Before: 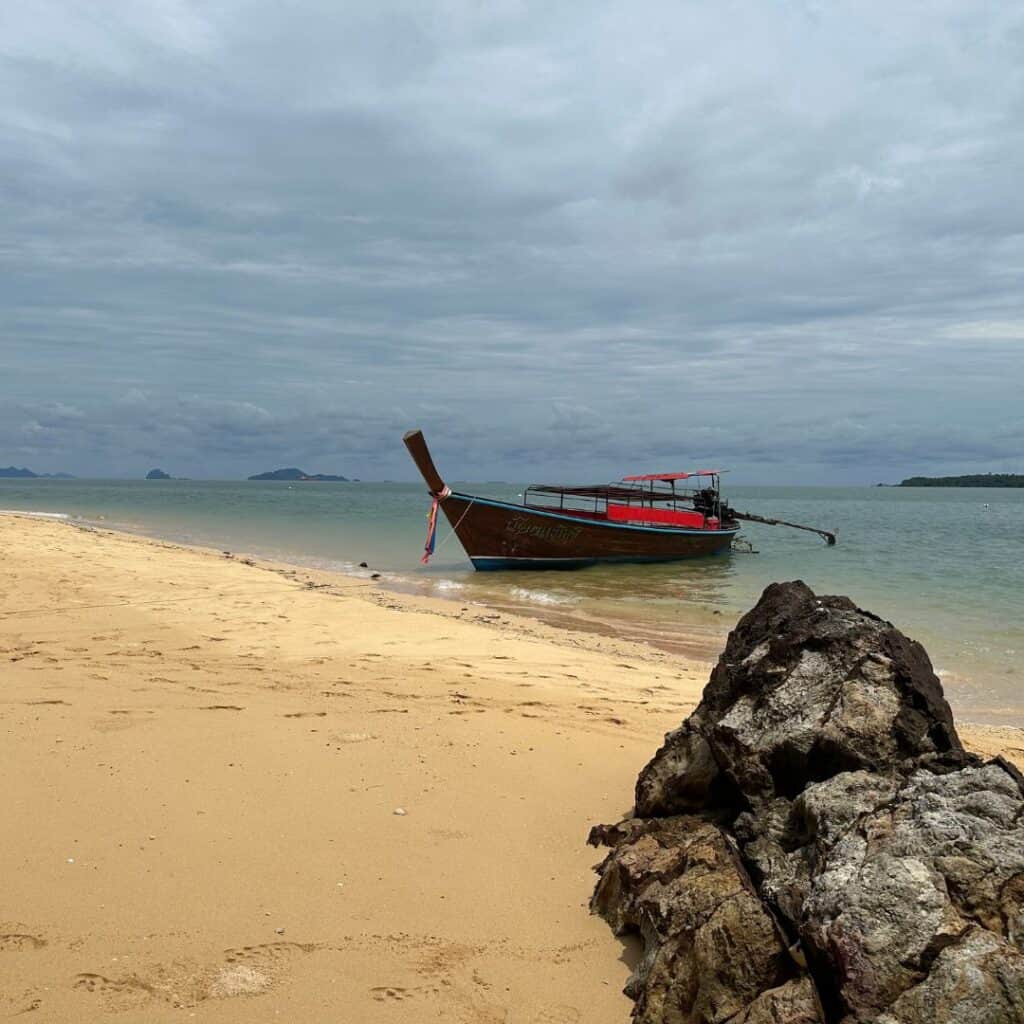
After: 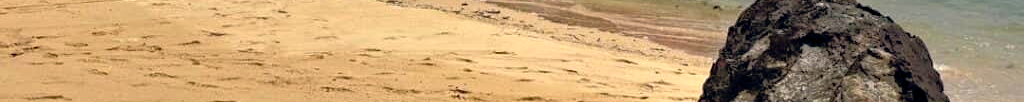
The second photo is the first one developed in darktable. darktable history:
shadows and highlights: shadows 29.61, highlights -30.47, low approximation 0.01, soften with gaussian
crop and rotate: top 59.084%, bottom 30.916%
tone equalizer: -8 EV -0.528 EV, -7 EV -0.319 EV, -6 EV -0.083 EV, -5 EV 0.413 EV, -4 EV 0.985 EV, -3 EV 0.791 EV, -2 EV -0.01 EV, -1 EV 0.14 EV, +0 EV -0.012 EV, smoothing 1
haze removal: compatibility mode true, adaptive false
color balance rgb: shadows lift › hue 87.51°, highlights gain › chroma 1.62%, highlights gain › hue 55.1°, global offset › chroma 0.06%, global offset › hue 253.66°, linear chroma grading › global chroma 0.5%
